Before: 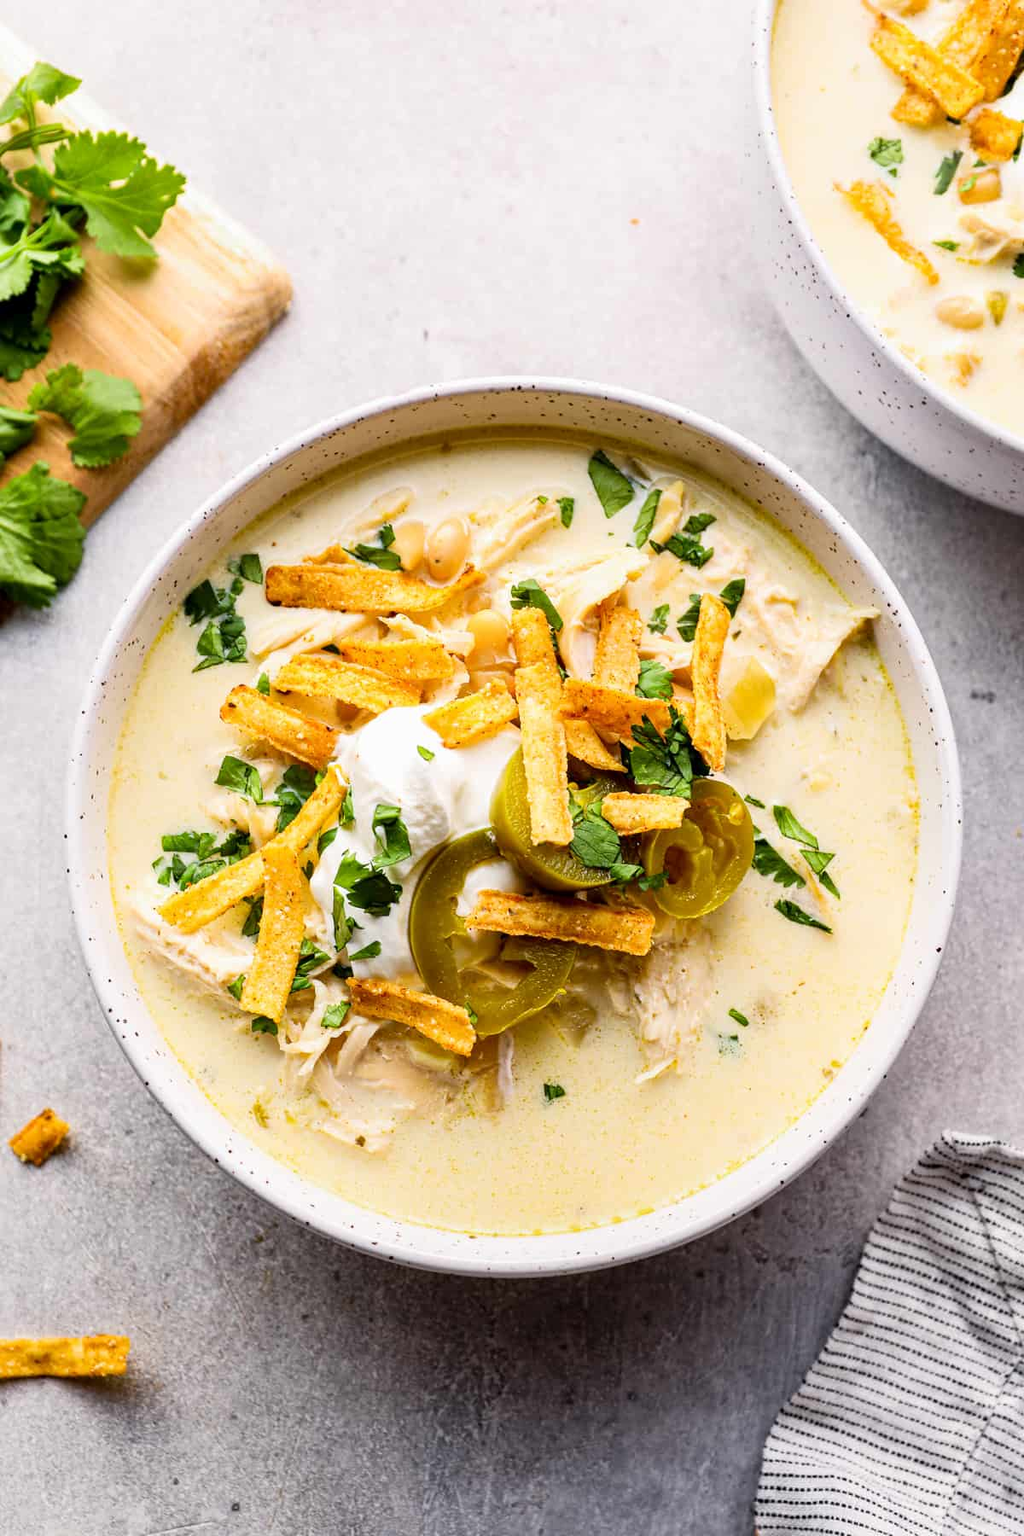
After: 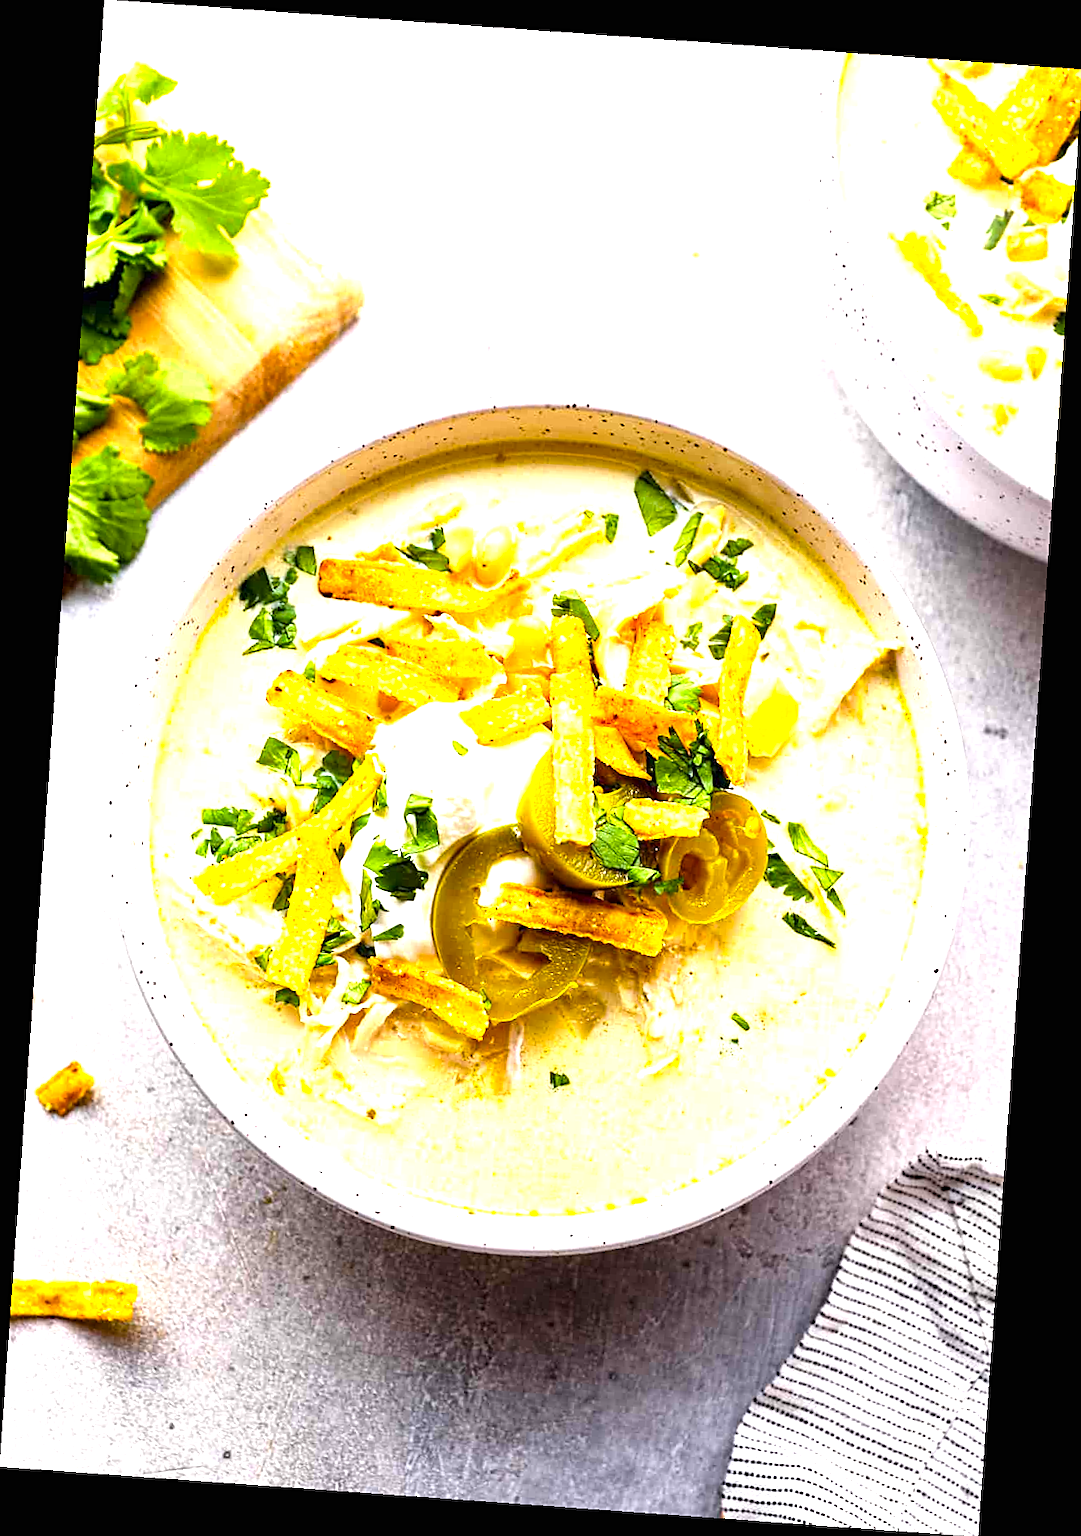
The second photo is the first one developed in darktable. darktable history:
color balance rgb: perceptual saturation grading › global saturation 20%, global vibrance 20%
rotate and perspective: rotation 4.1°, automatic cropping off
exposure: black level correction 0, exposure 1.1 EV, compensate exposure bias true, compensate highlight preservation false
sharpen: on, module defaults
